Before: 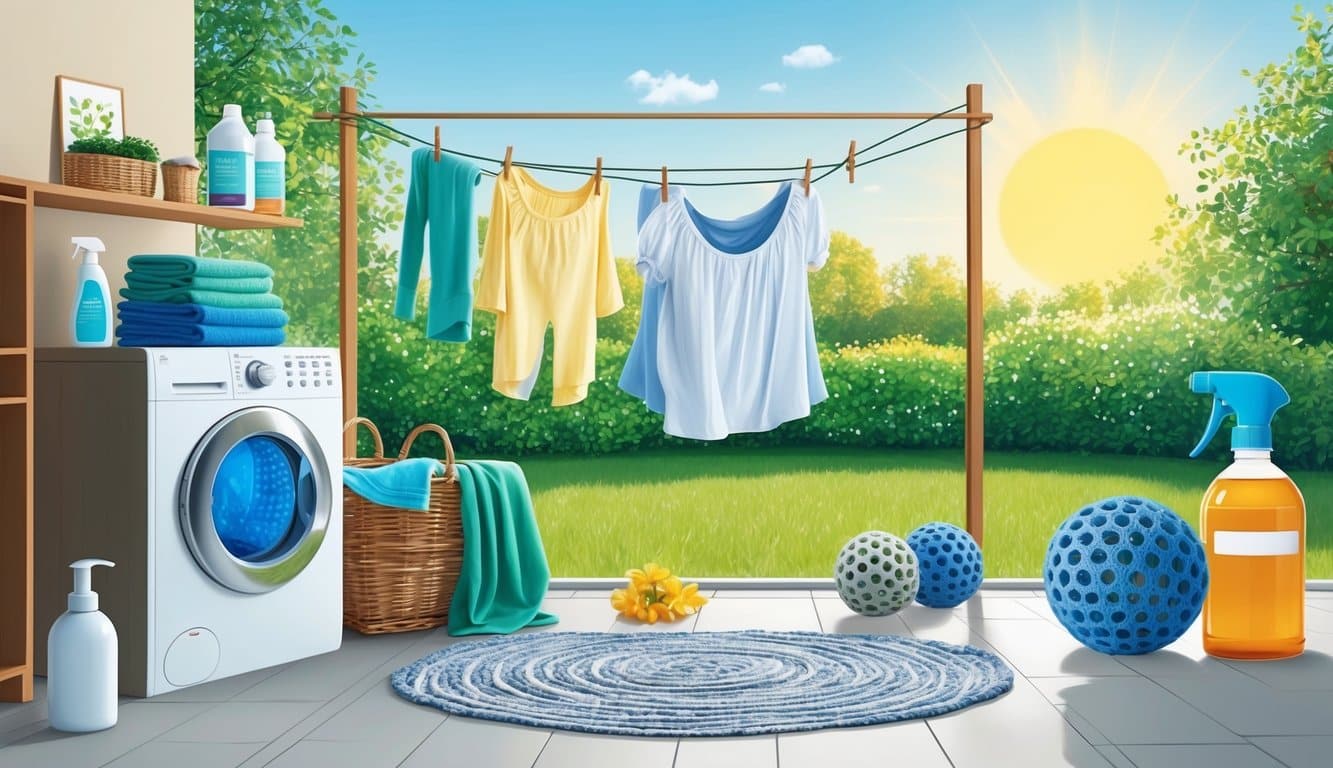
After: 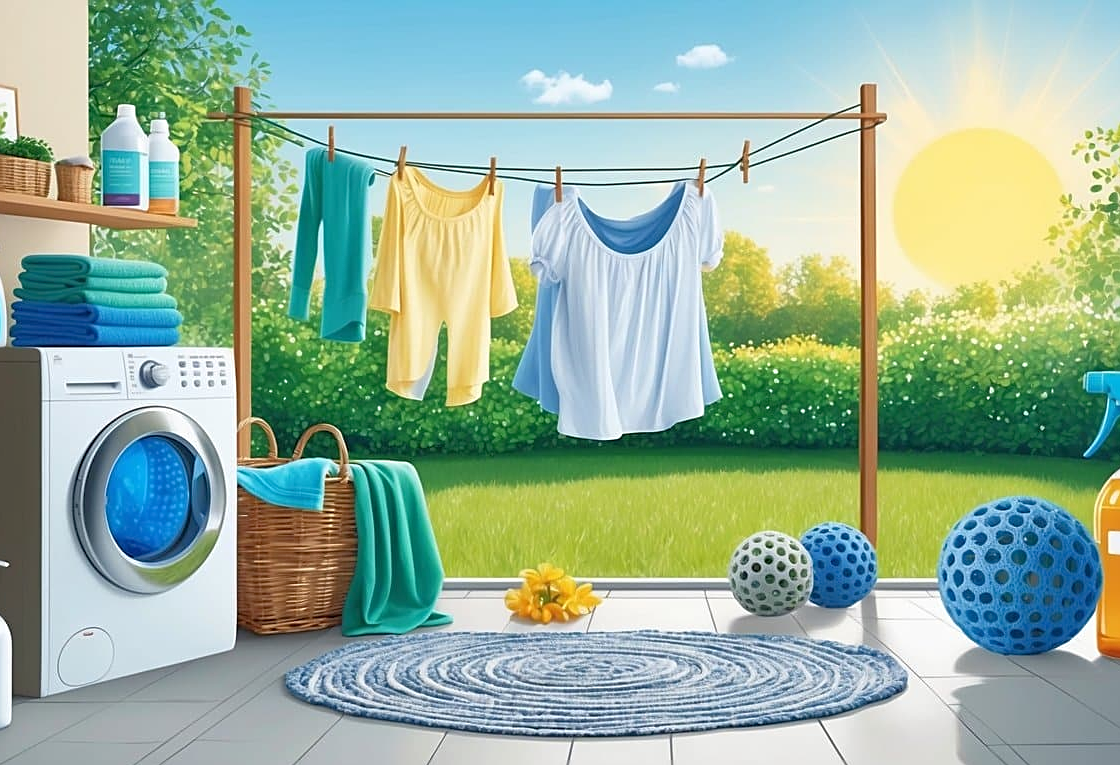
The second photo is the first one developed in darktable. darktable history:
sharpen: on, module defaults
crop: left 8.026%, right 7.374%
rgb curve: curves: ch0 [(0, 0) (0.053, 0.068) (0.122, 0.128) (1, 1)]
